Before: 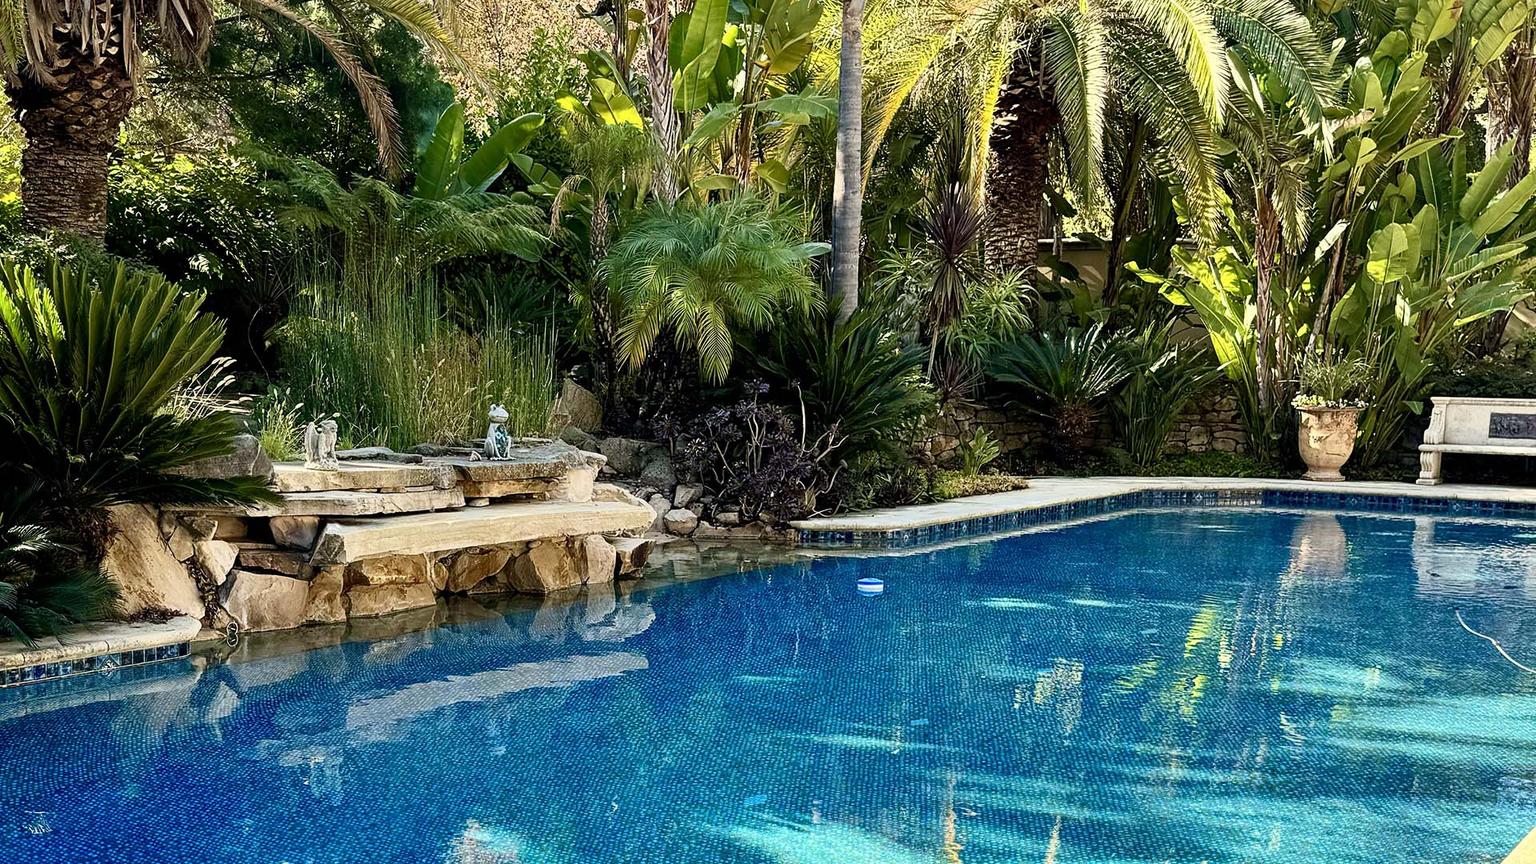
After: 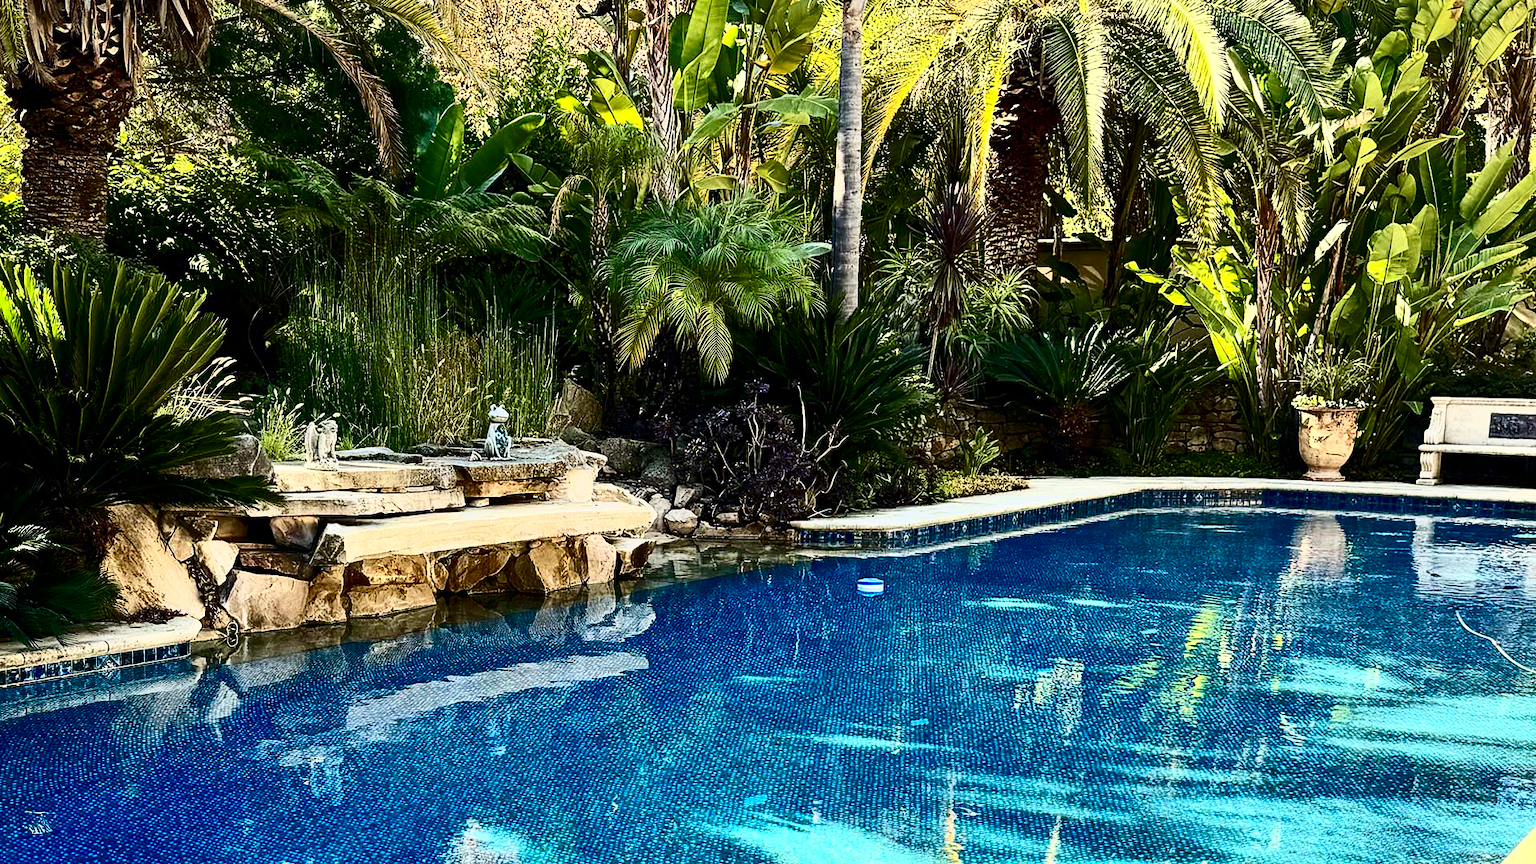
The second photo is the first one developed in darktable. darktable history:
contrast brightness saturation: contrast 0.412, brightness 0.044, saturation 0.251
